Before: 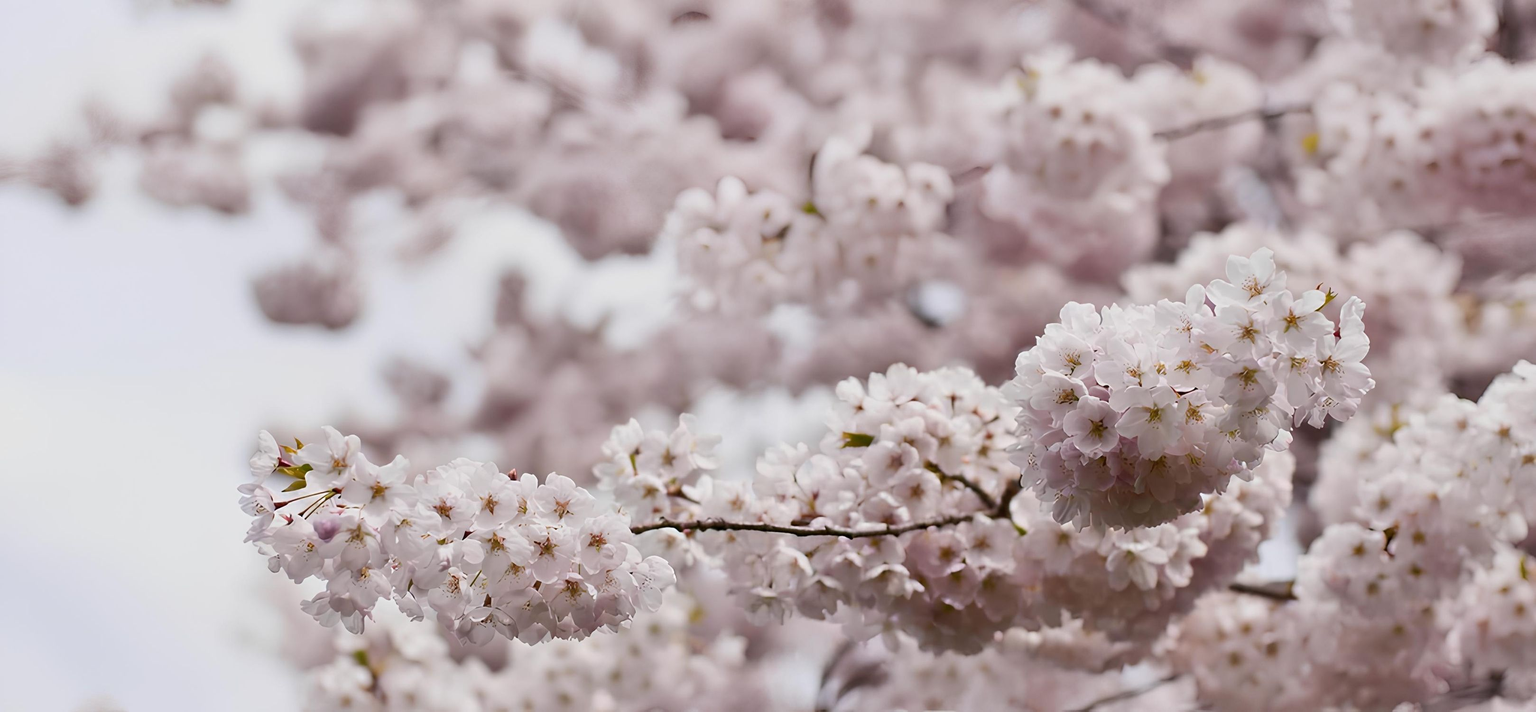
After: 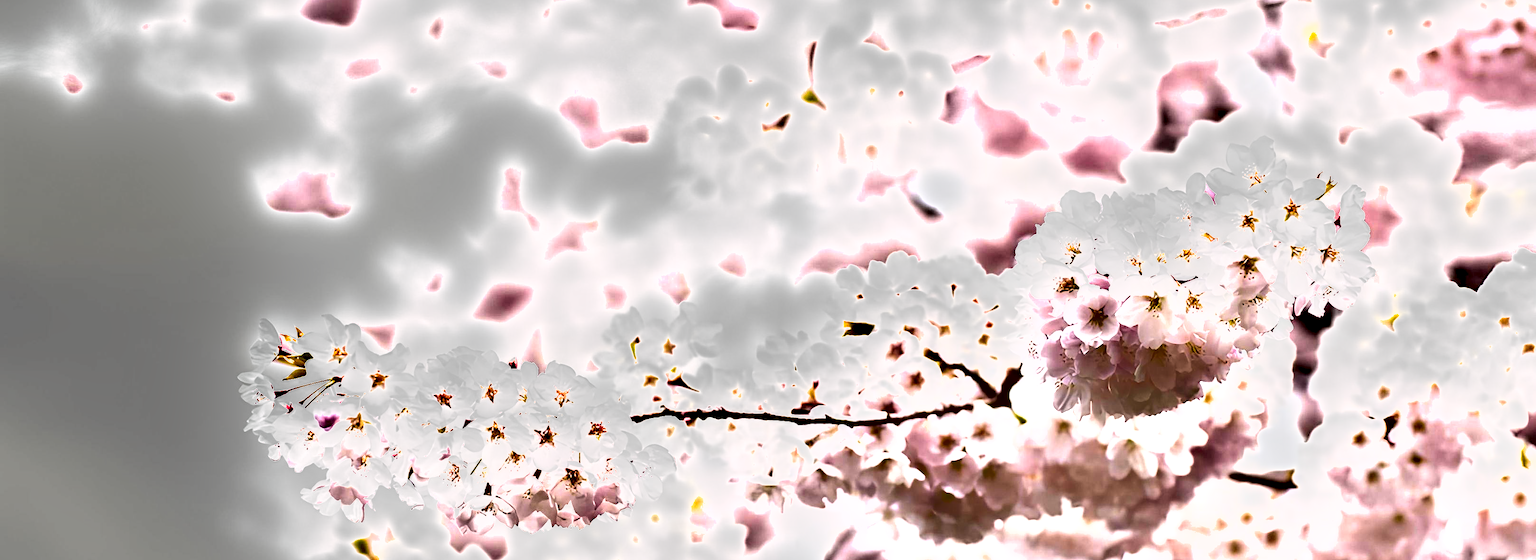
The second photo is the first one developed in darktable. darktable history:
crop and rotate: top 15.696%, bottom 5.459%
shadows and highlights: soften with gaussian
exposure: black level correction 0, exposure 1.989 EV, compensate highlight preservation false
